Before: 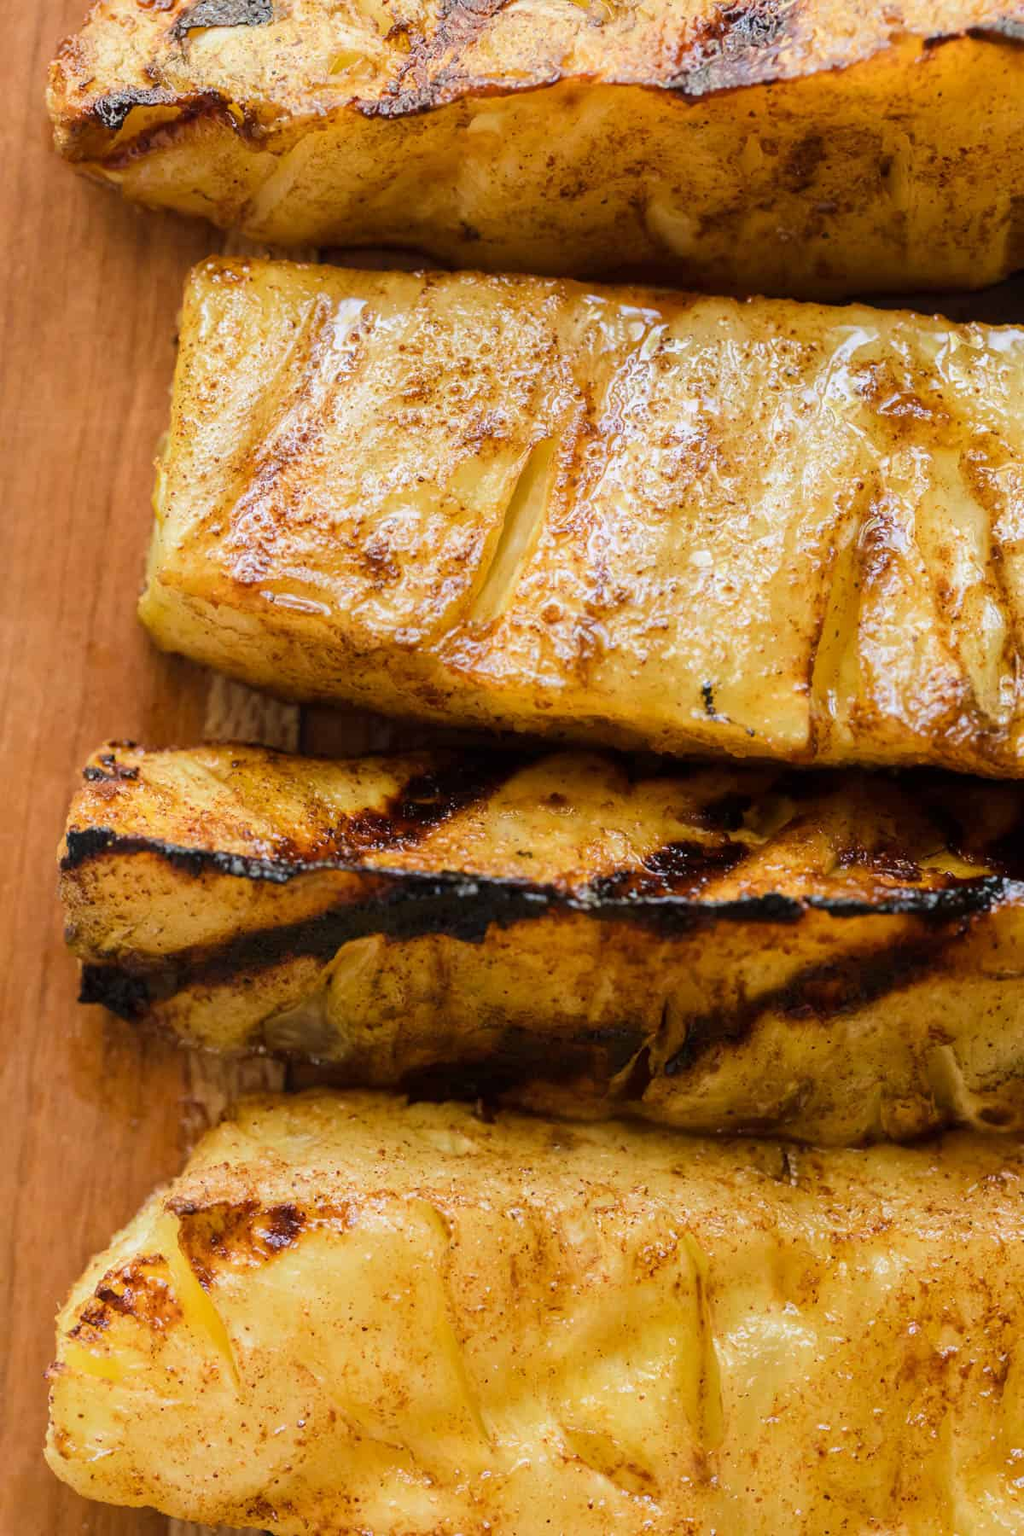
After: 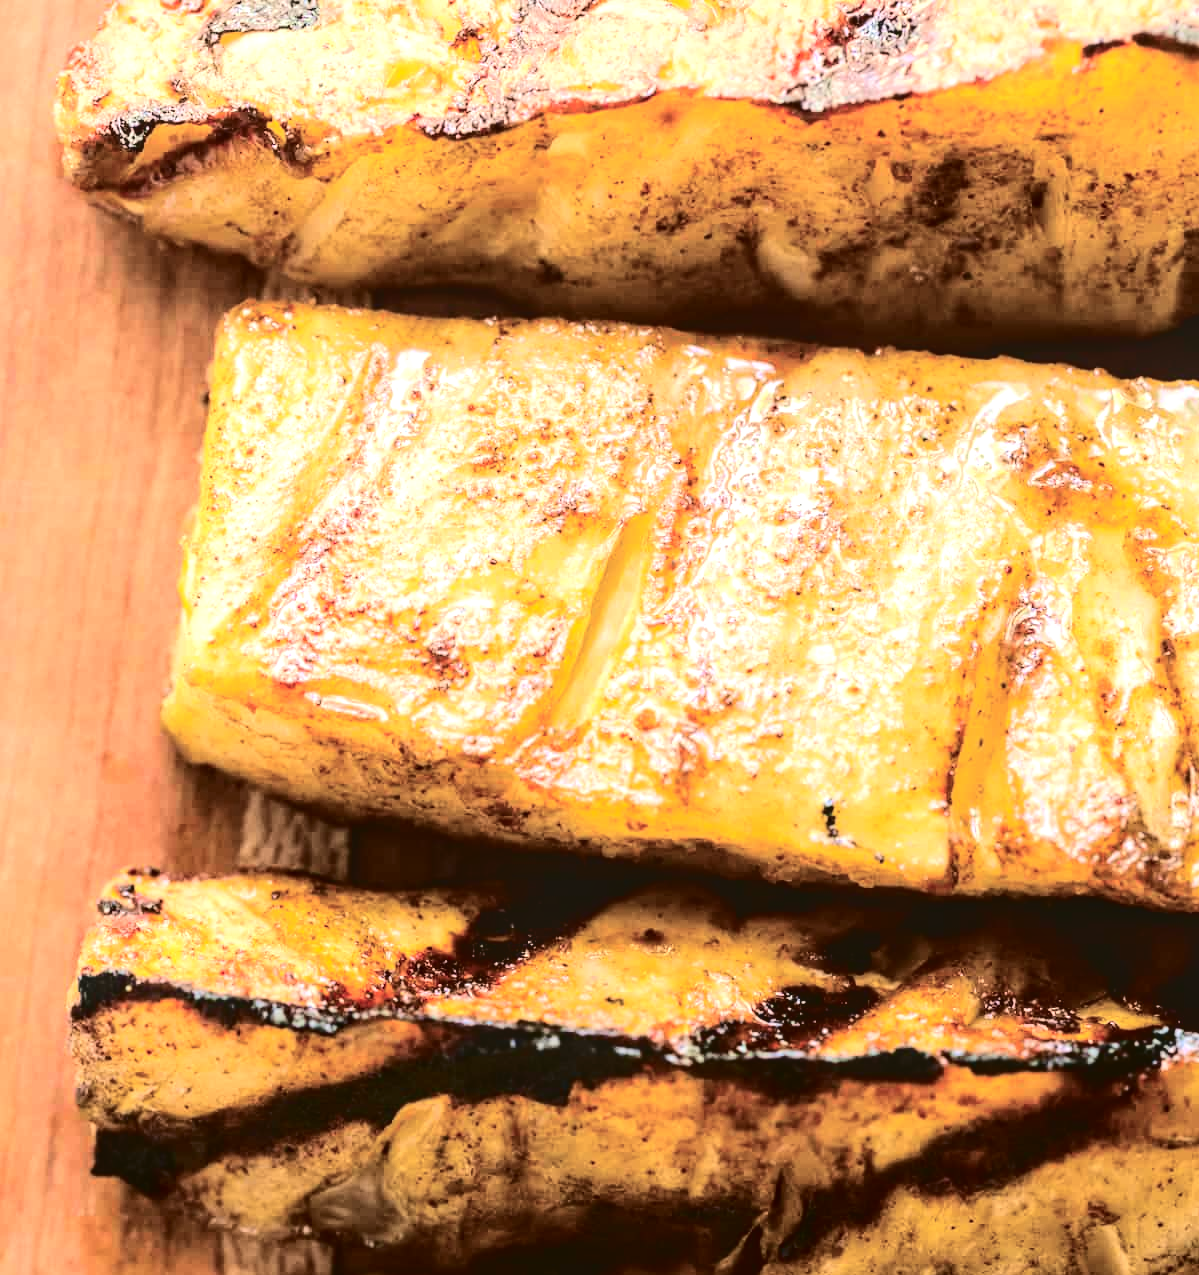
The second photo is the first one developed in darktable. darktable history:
tone equalizer: -8 EV -0.718 EV, -7 EV -0.697 EV, -6 EV -0.588 EV, -5 EV -0.368 EV, -3 EV 0.373 EV, -2 EV 0.6 EV, -1 EV 0.686 EV, +0 EV 0.733 EV, edges refinement/feathering 500, mask exposure compensation -1.57 EV, preserve details no
exposure: exposure 0.607 EV, compensate highlight preservation false
crop: right 0%, bottom 29.121%
tone curve: curves: ch0 [(0, 0) (0.049, 0.01) (0.154, 0.081) (0.491, 0.56) (0.739, 0.794) (0.992, 0.937)]; ch1 [(0, 0) (0.172, 0.123) (0.317, 0.272) (0.401, 0.422) (0.499, 0.497) (0.531, 0.54) (0.615, 0.603) (0.741, 0.783) (1, 1)]; ch2 [(0, 0) (0.411, 0.424) (0.462, 0.483) (0.544, 0.56) (0.686, 0.638) (1, 1)], color space Lab, independent channels
local contrast: detail 110%
